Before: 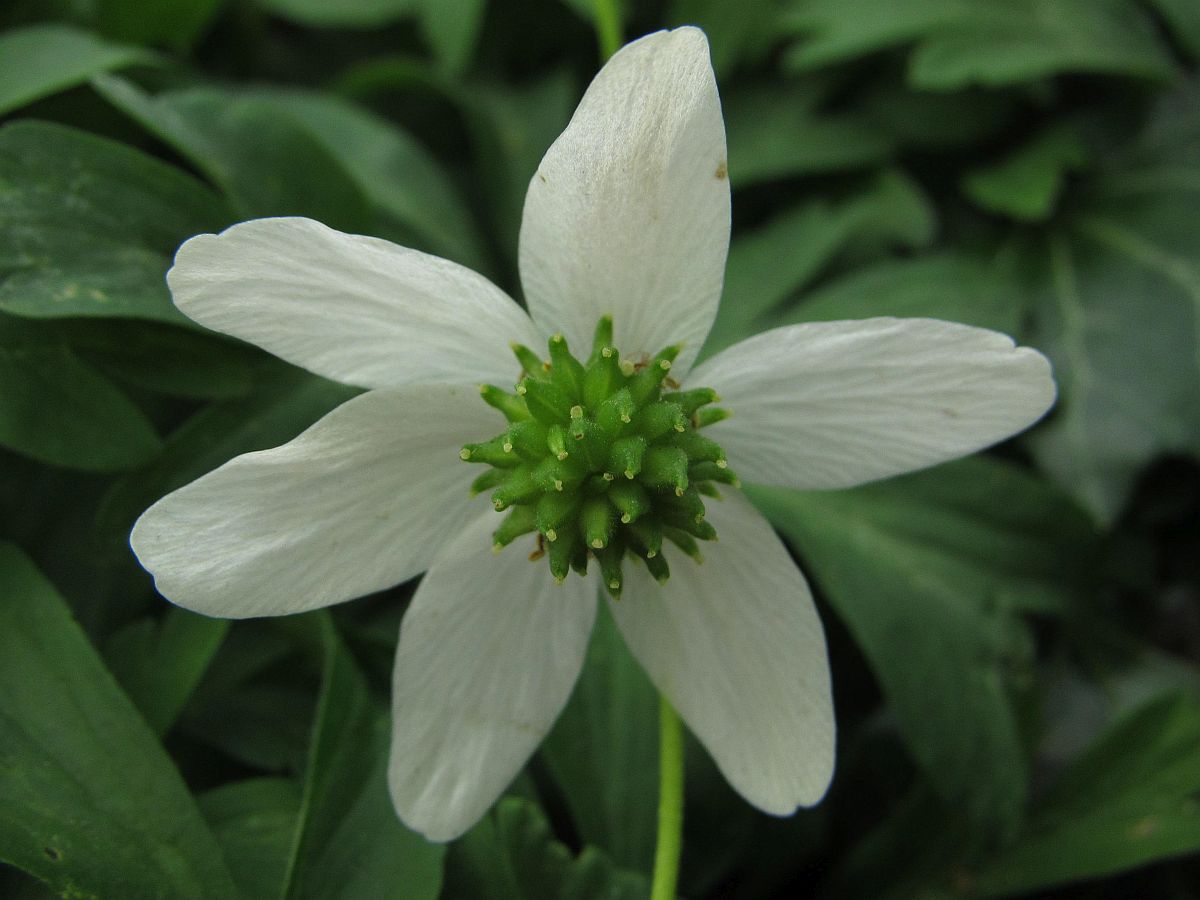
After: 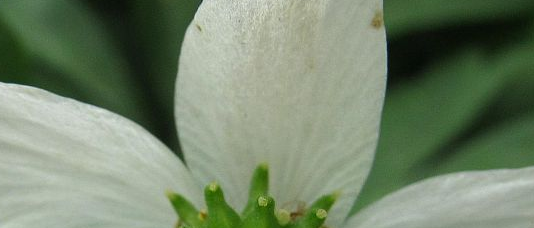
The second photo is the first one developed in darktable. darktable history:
crop: left 28.707%, top 16.867%, right 26.713%, bottom 57.755%
